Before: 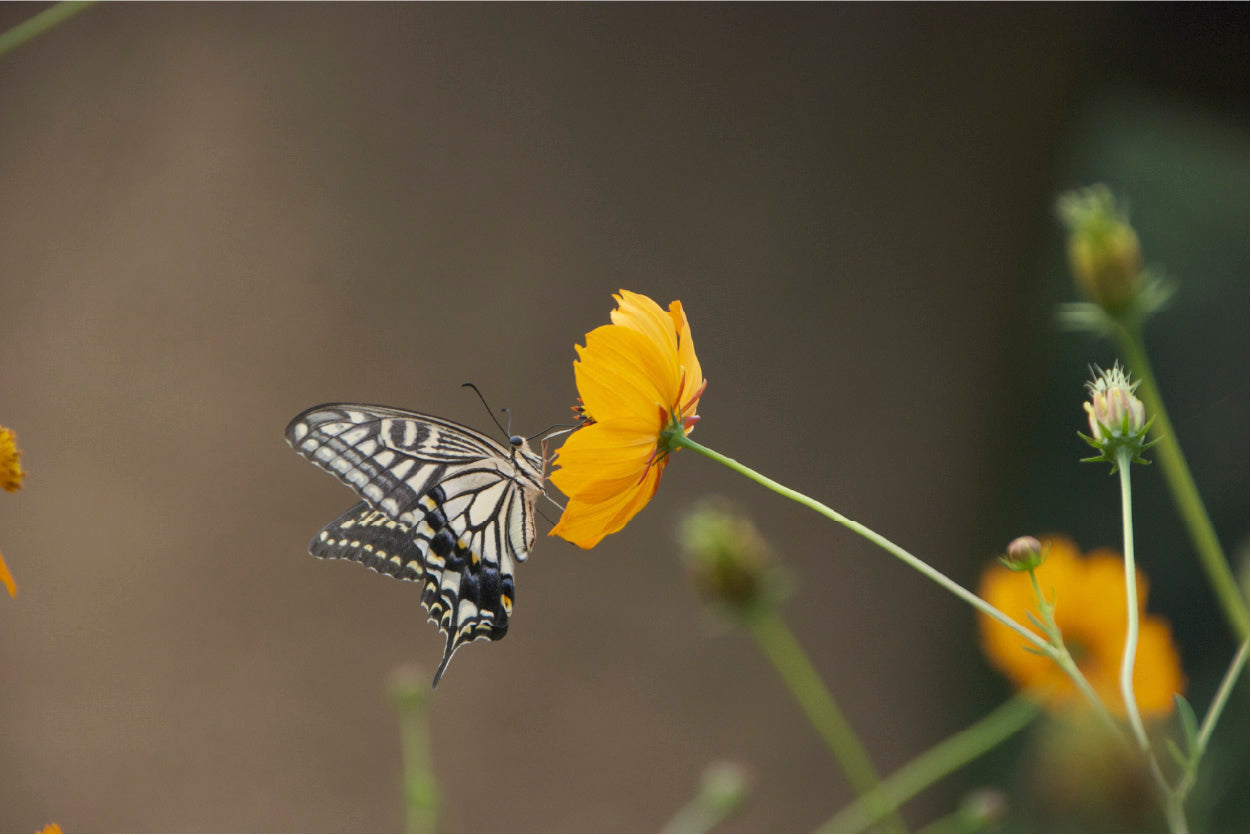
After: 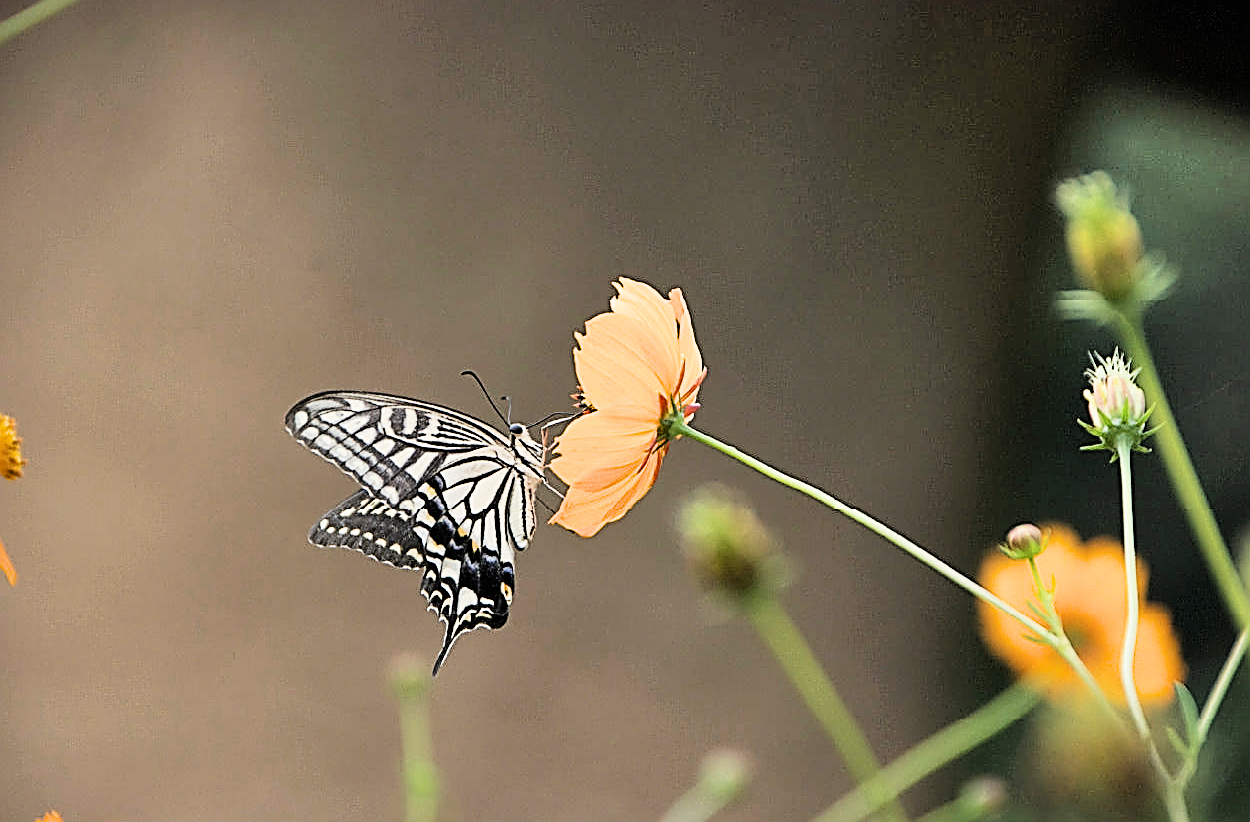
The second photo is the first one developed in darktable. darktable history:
exposure: exposure 0.94 EV, compensate exposure bias true, compensate highlight preservation false
crop: top 1.476%, right 0.05%
filmic rgb: black relative exposure -5.04 EV, white relative exposure 3.99 EV, hardness 2.9, contrast 1.411, highlights saturation mix -29.42%
sharpen: amount 1.849
shadows and highlights: highlights color adjustment 53.01%, low approximation 0.01, soften with gaussian
